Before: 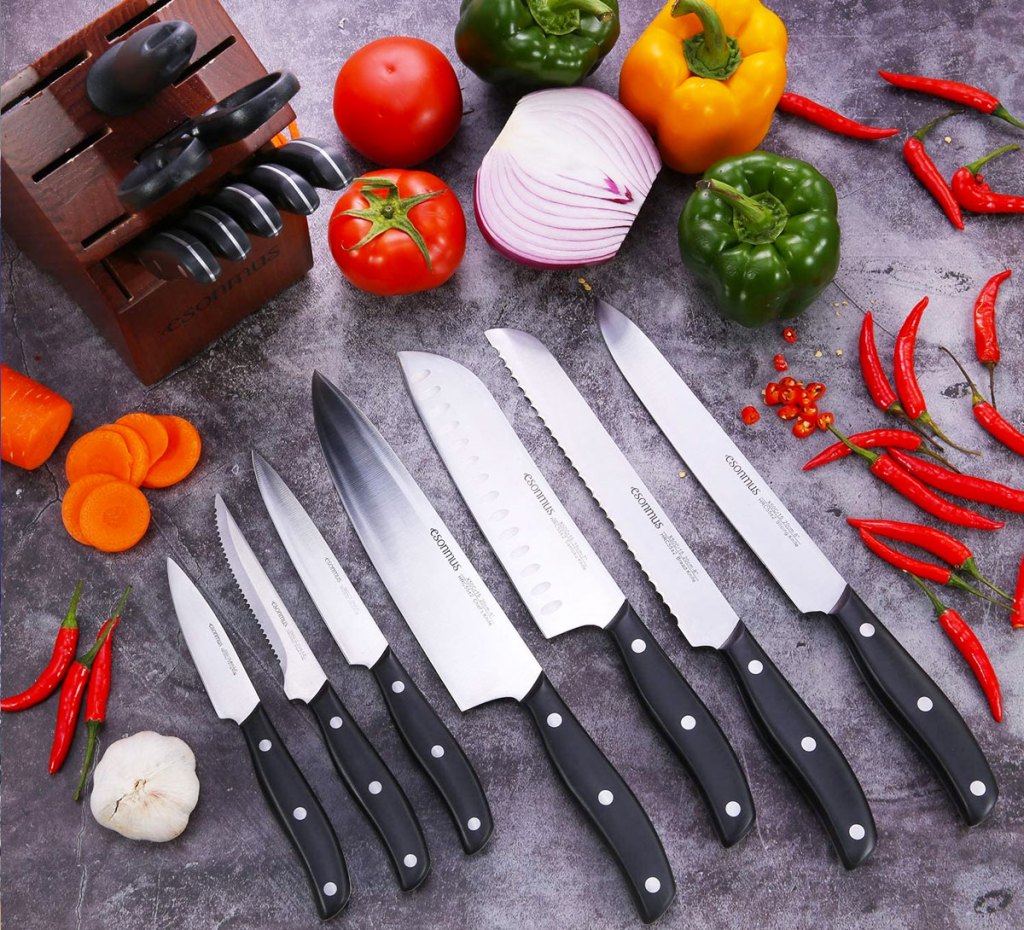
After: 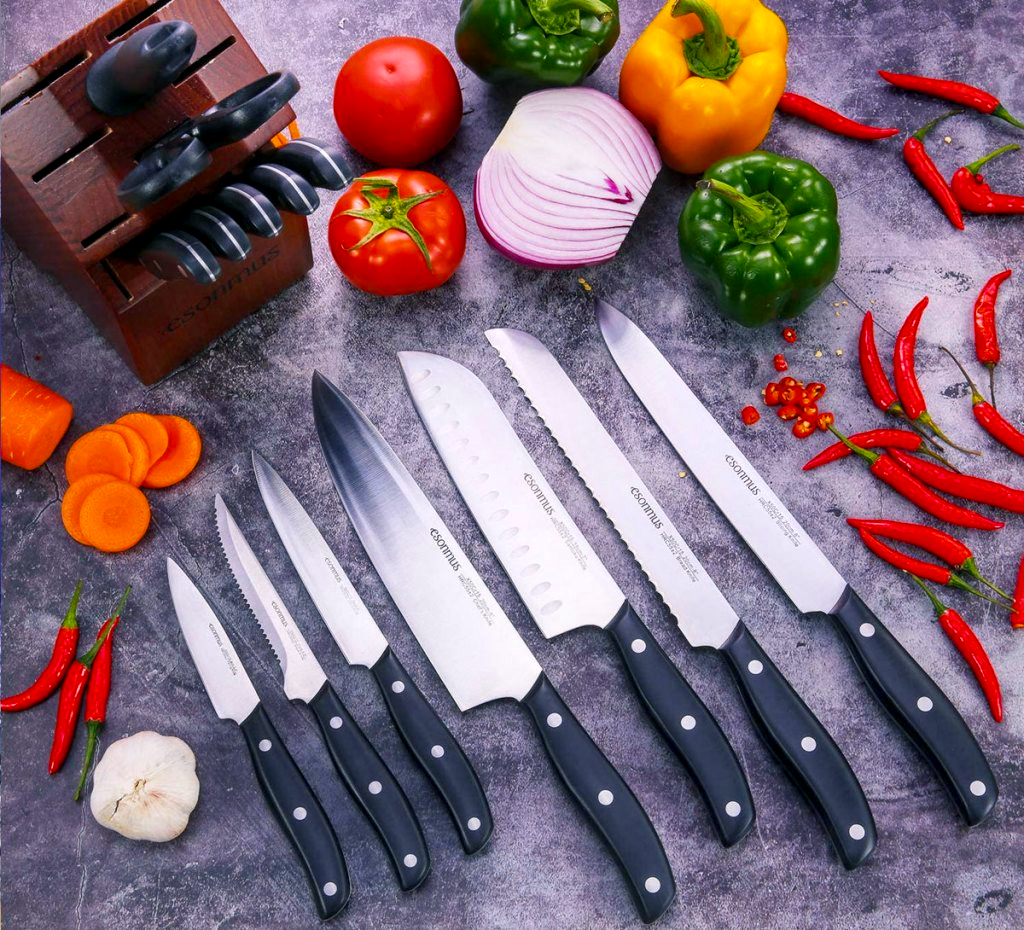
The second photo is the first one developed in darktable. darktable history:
color balance rgb: shadows lift › chroma 7.097%, shadows lift › hue 245.58°, highlights gain › chroma 0.243%, highlights gain › hue 330.22°, perceptual saturation grading › global saturation 25.536%, global vibrance 20%
local contrast: on, module defaults
